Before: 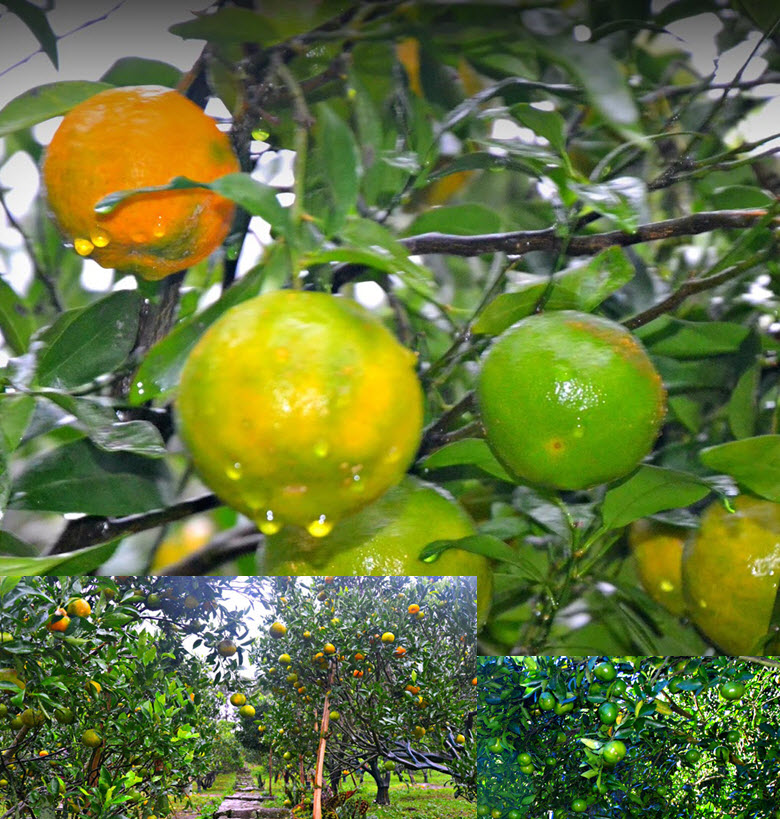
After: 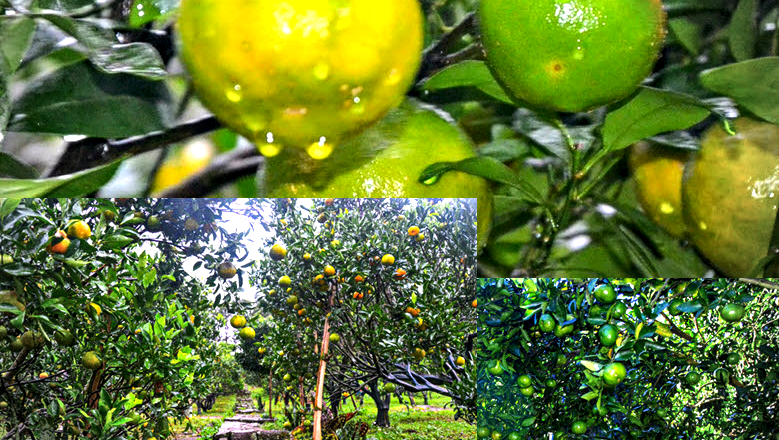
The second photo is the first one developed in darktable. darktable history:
crop and rotate: top 46.237%
tone equalizer: -8 EV -0.75 EV, -7 EV -0.7 EV, -6 EV -0.6 EV, -5 EV -0.4 EV, -3 EV 0.4 EV, -2 EV 0.6 EV, -1 EV 0.7 EV, +0 EV 0.75 EV, edges refinement/feathering 500, mask exposure compensation -1.57 EV, preserve details no
local contrast: detail 130%
vignetting: on, module defaults
haze removal: on, module defaults
